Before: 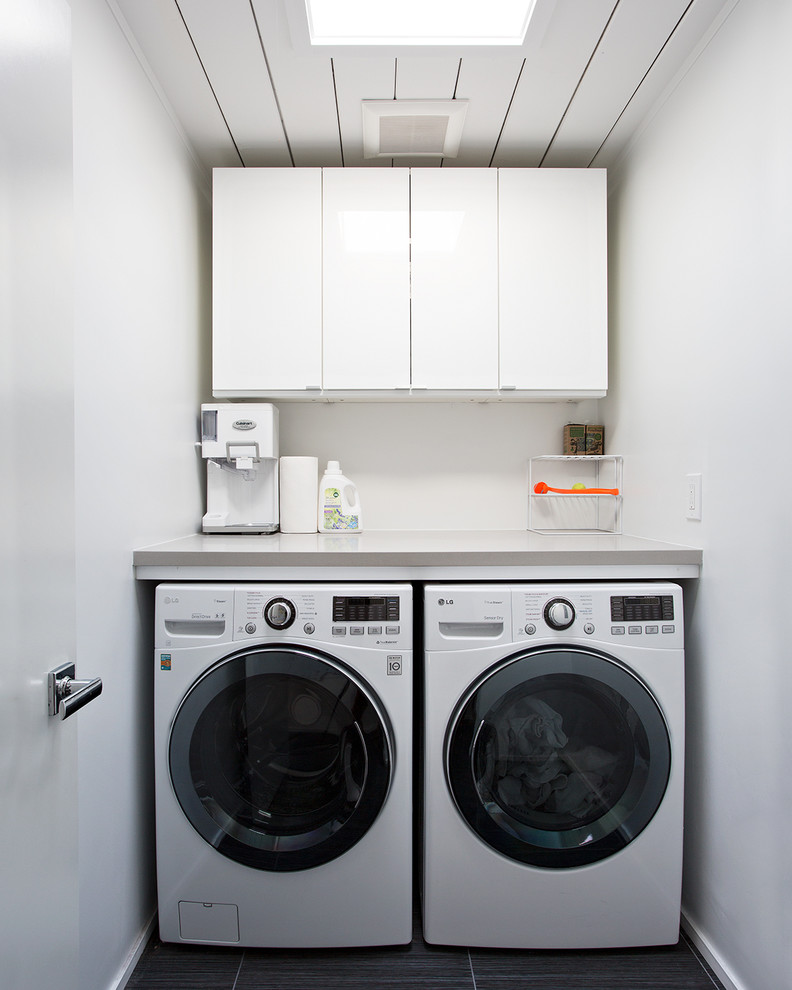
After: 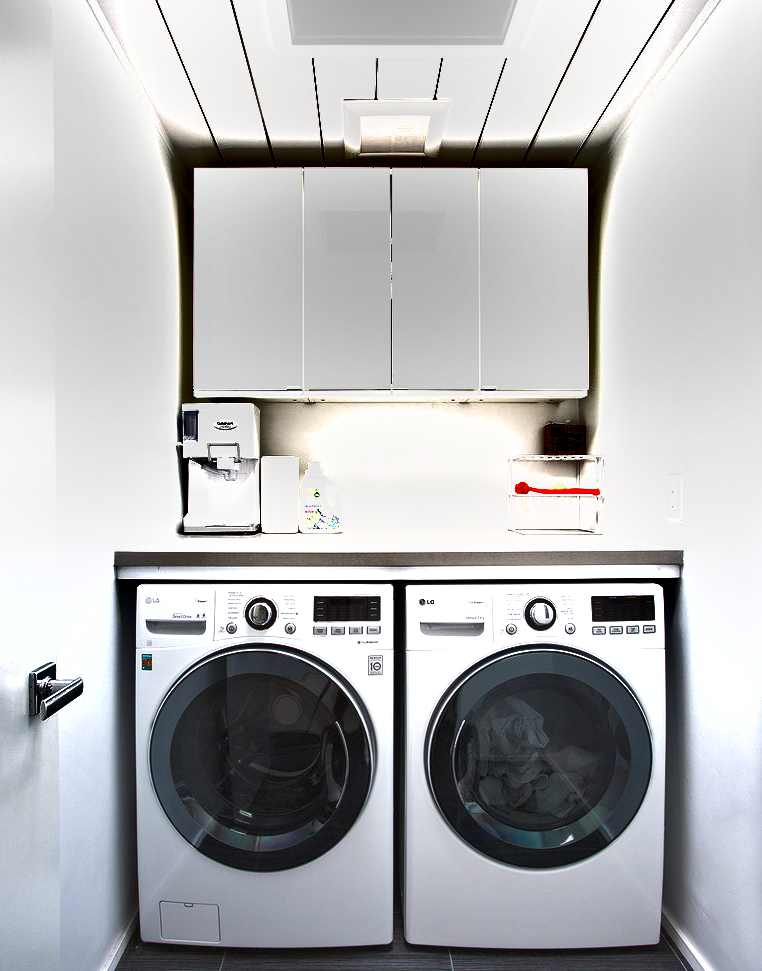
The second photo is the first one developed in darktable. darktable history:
crop and rotate: left 2.492%, right 1.183%, bottom 1.831%
exposure: black level correction -0.002, exposure 1.354 EV, compensate highlight preservation false
shadows and highlights: shadows 82.17, white point adjustment -8.92, highlights -61.31, soften with gaussian
